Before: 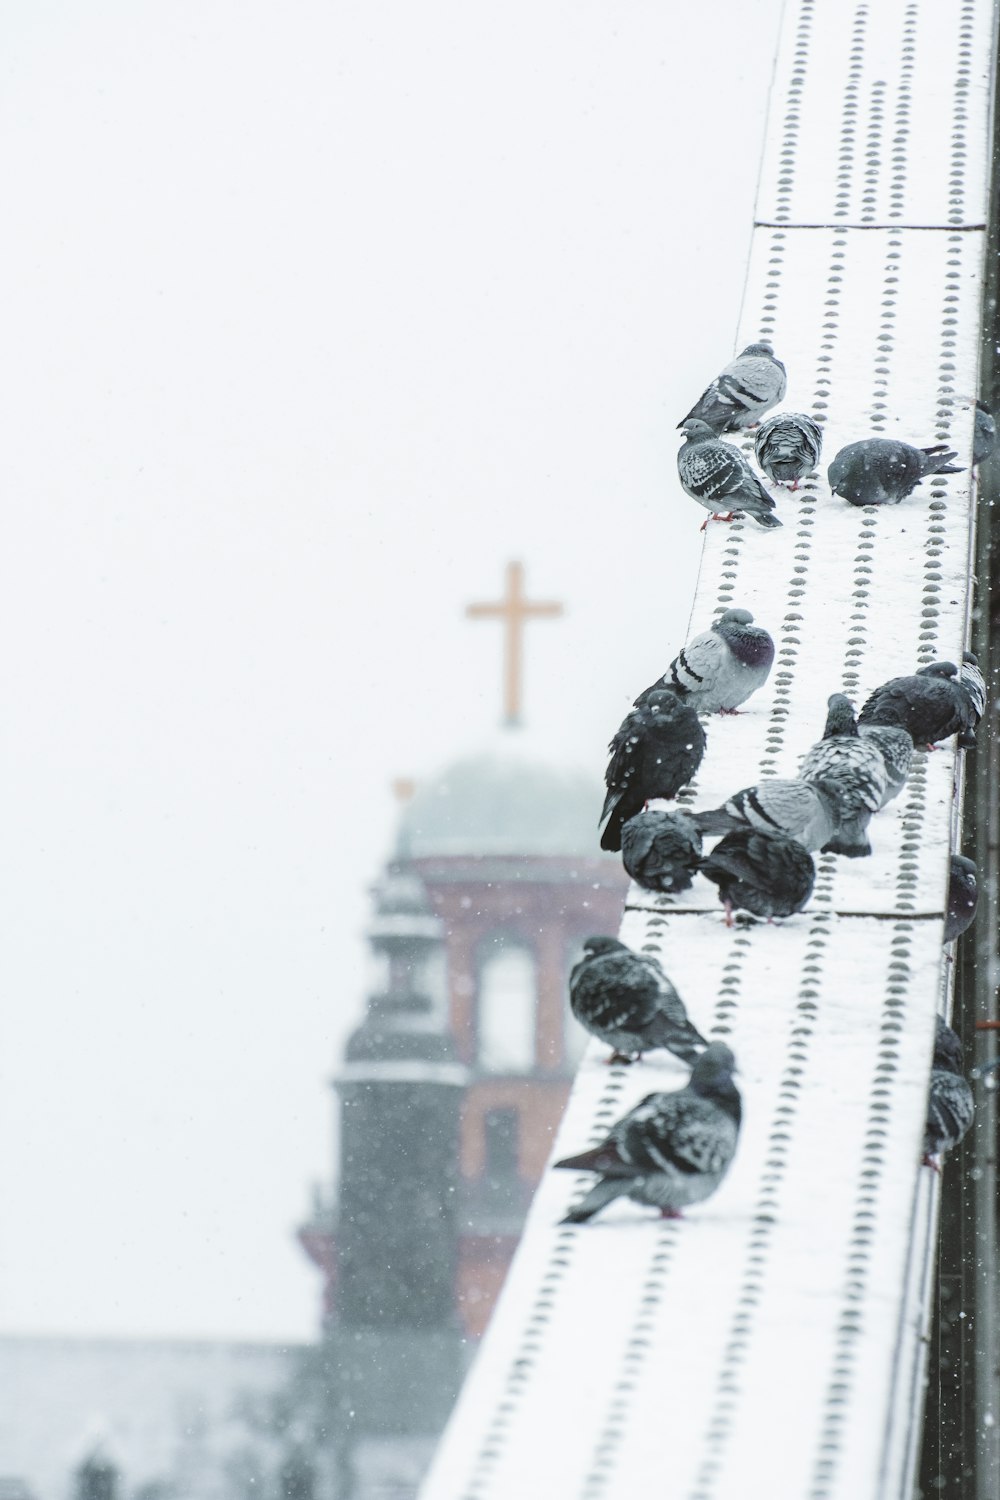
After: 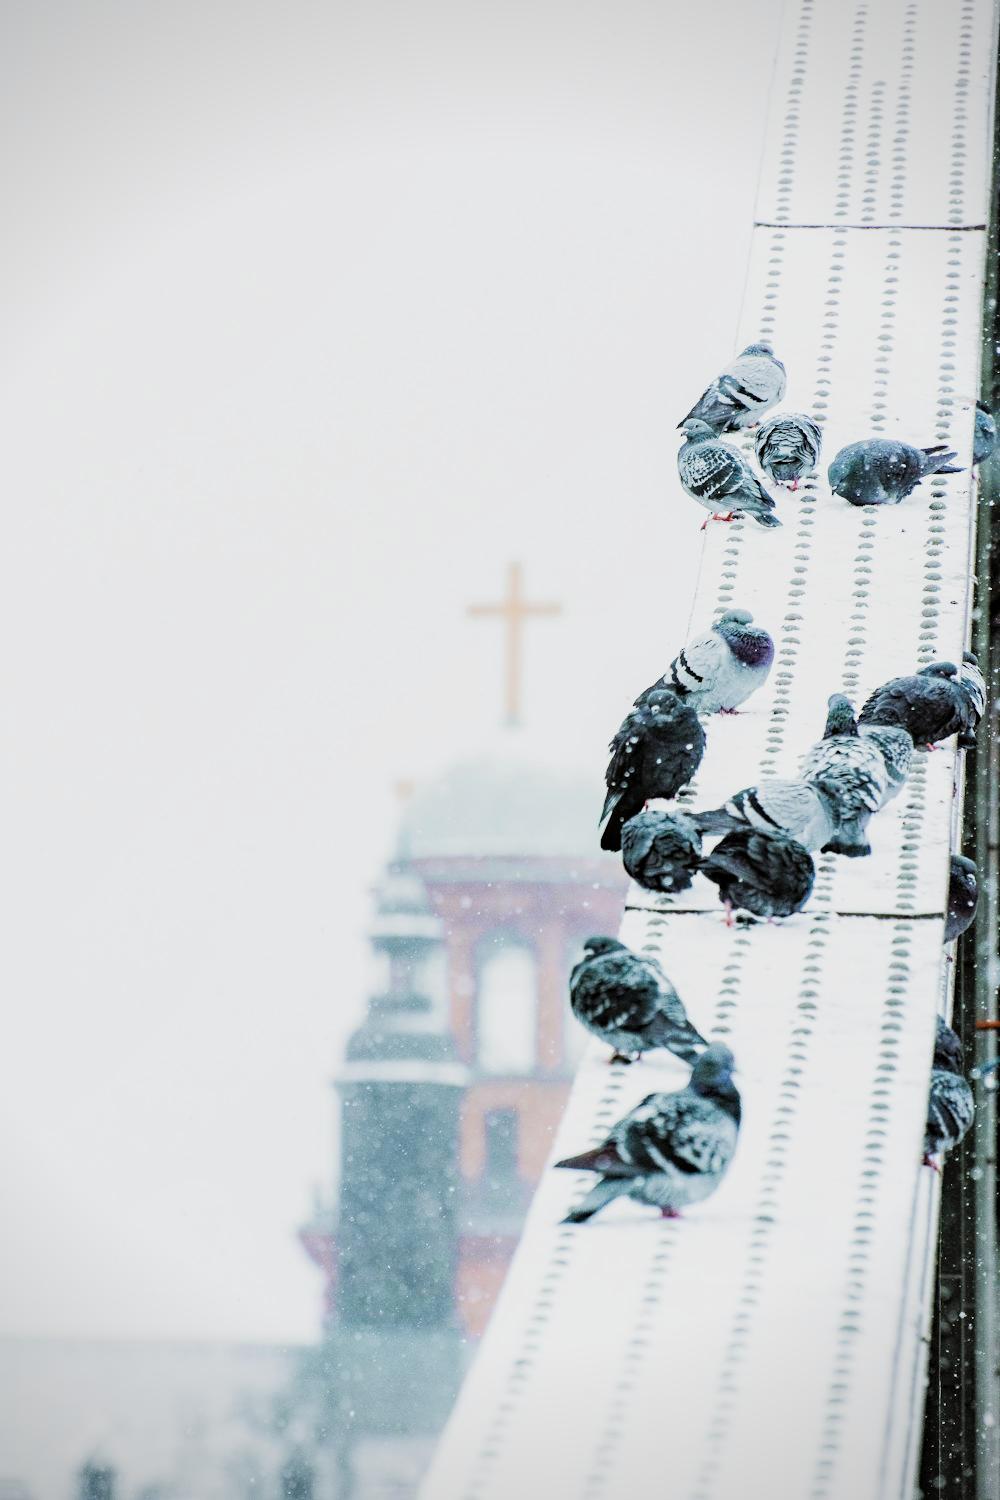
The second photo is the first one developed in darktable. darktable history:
local contrast: highlights 100%, shadows 100%, detail 120%, midtone range 0.2
contrast brightness saturation: contrast 0.2, brightness 0.16, saturation 0.22
color balance rgb: perceptual saturation grading › global saturation 25%, perceptual brilliance grading › mid-tones 10%, perceptual brilliance grading › shadows 15%, global vibrance 20%
filmic: grey point source 18, black point source -8.65, white point source 2.45, grey point target 18, white point target 100, output power 2.2, latitude stops 2, contrast 1.5, saturation 100, global saturation 100
filmic rgb: black relative exposure -7.65 EV, white relative exposure 4.56 EV, hardness 3.61
haze removal: strength 0.29, distance 0.25, compatibility mode true, adaptive false
tone equalizer: on, module defaults
vibrance: on, module defaults
vignetting: fall-off radius 60.92%
